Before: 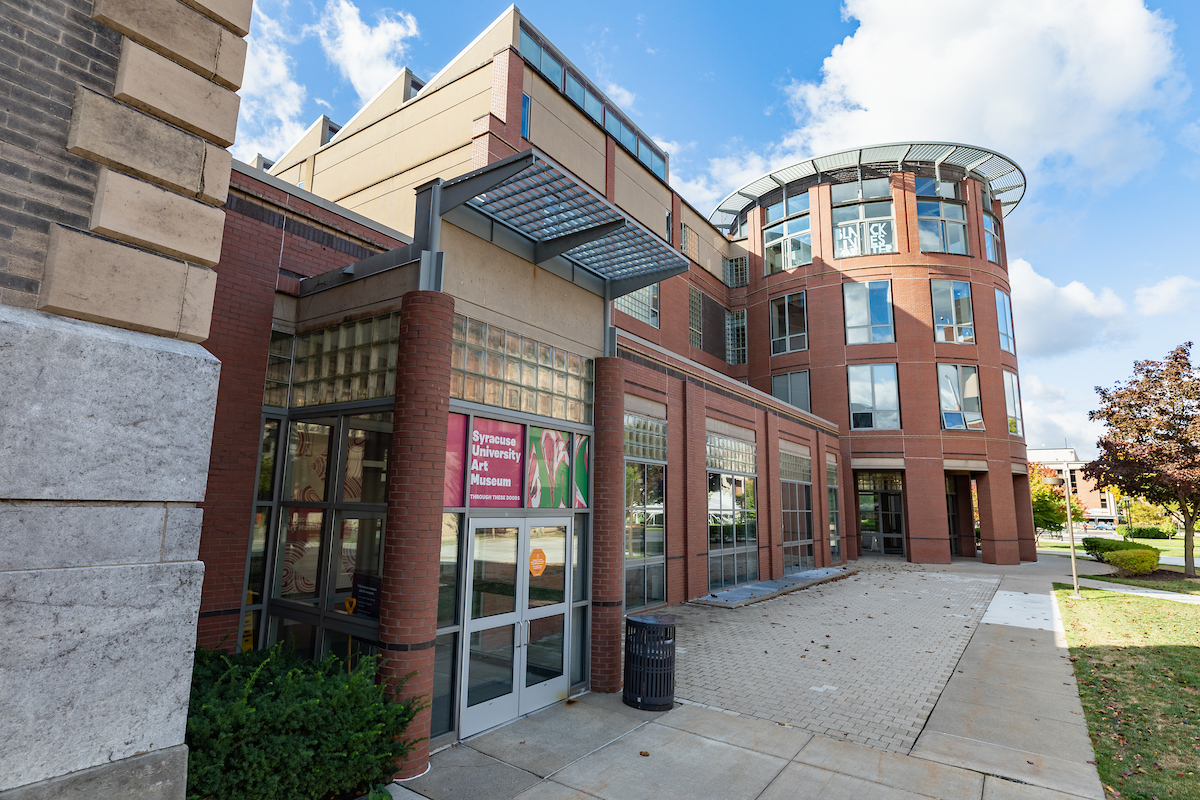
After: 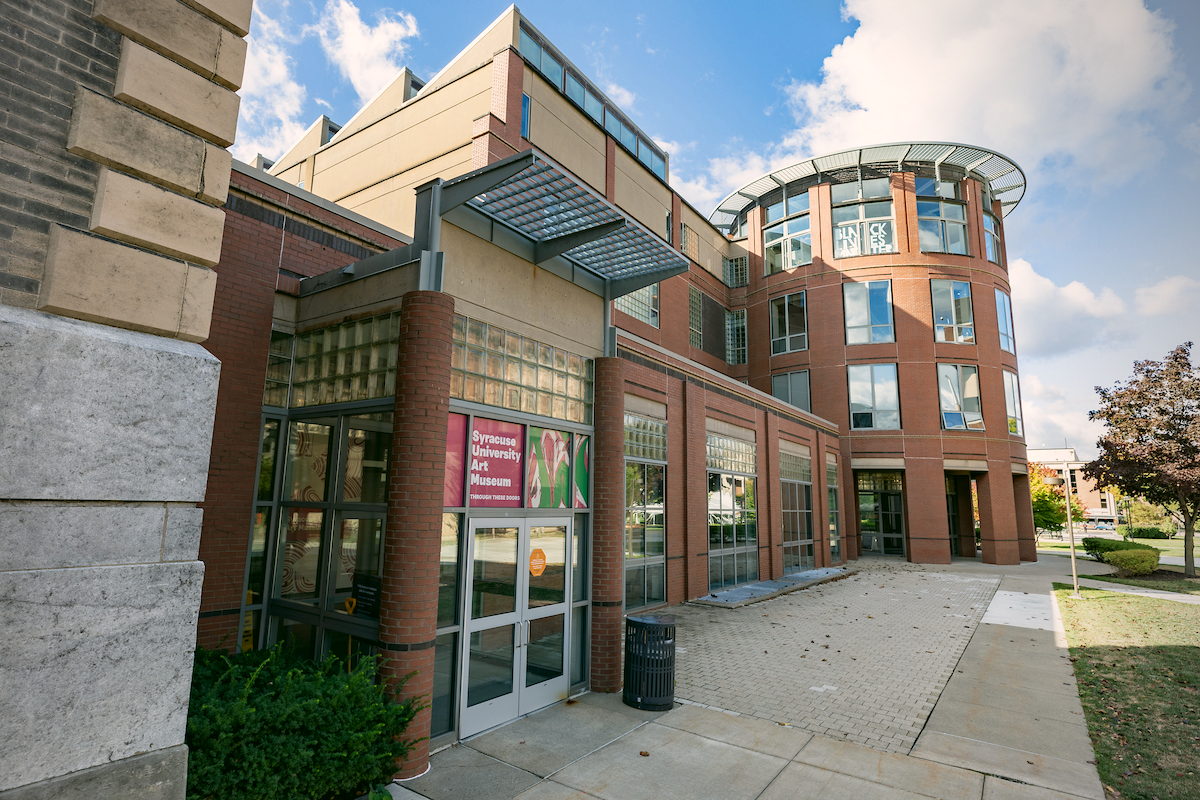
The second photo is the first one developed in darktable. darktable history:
color correction: highlights a* 4.35, highlights b* 4.98, shadows a* -7.54, shadows b* 4.8
vignetting: center (-0.079, 0.073)
